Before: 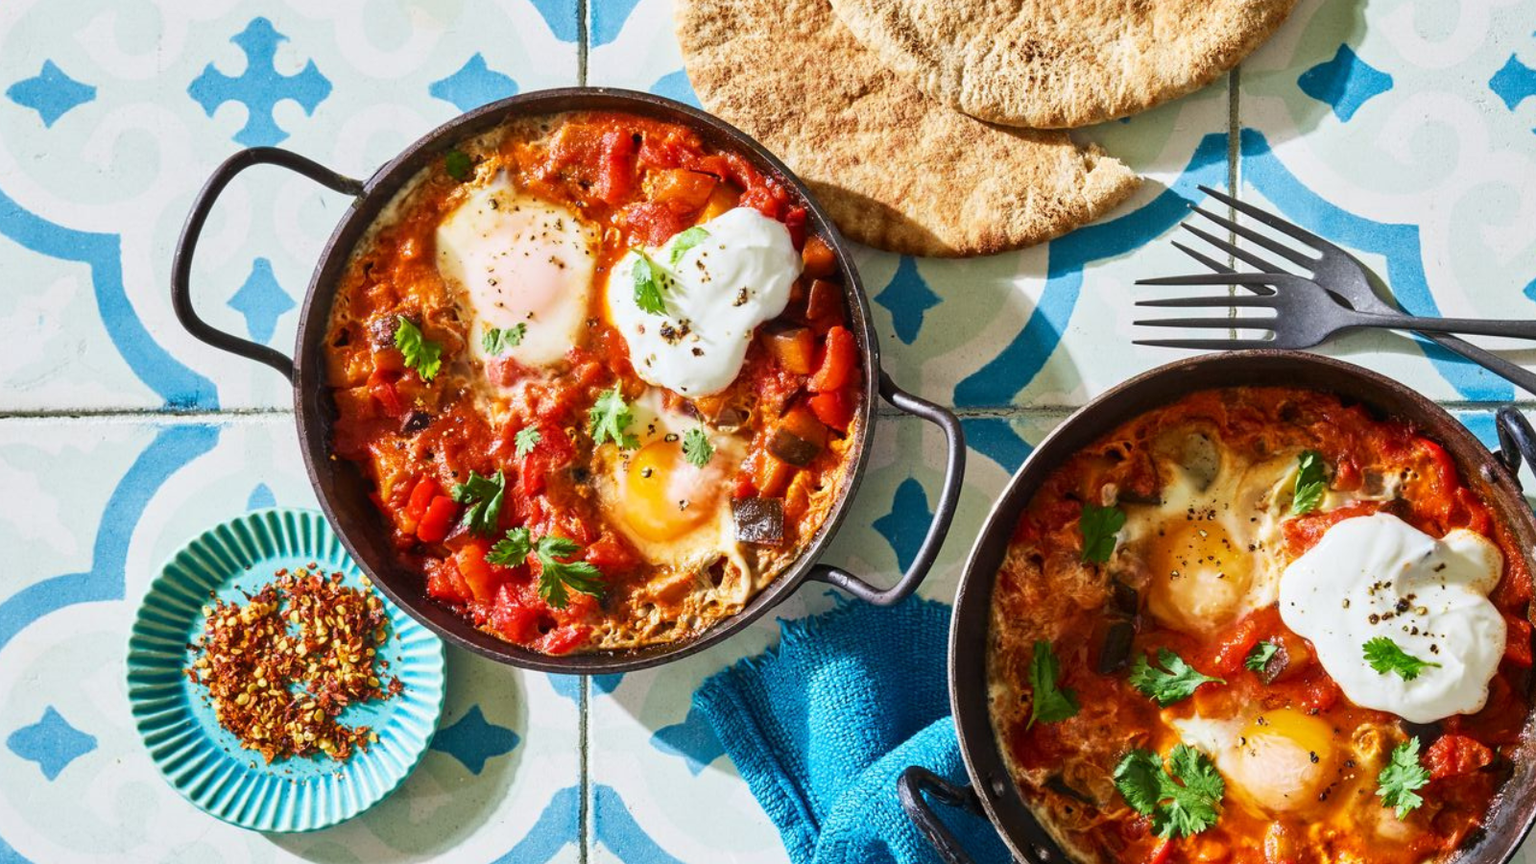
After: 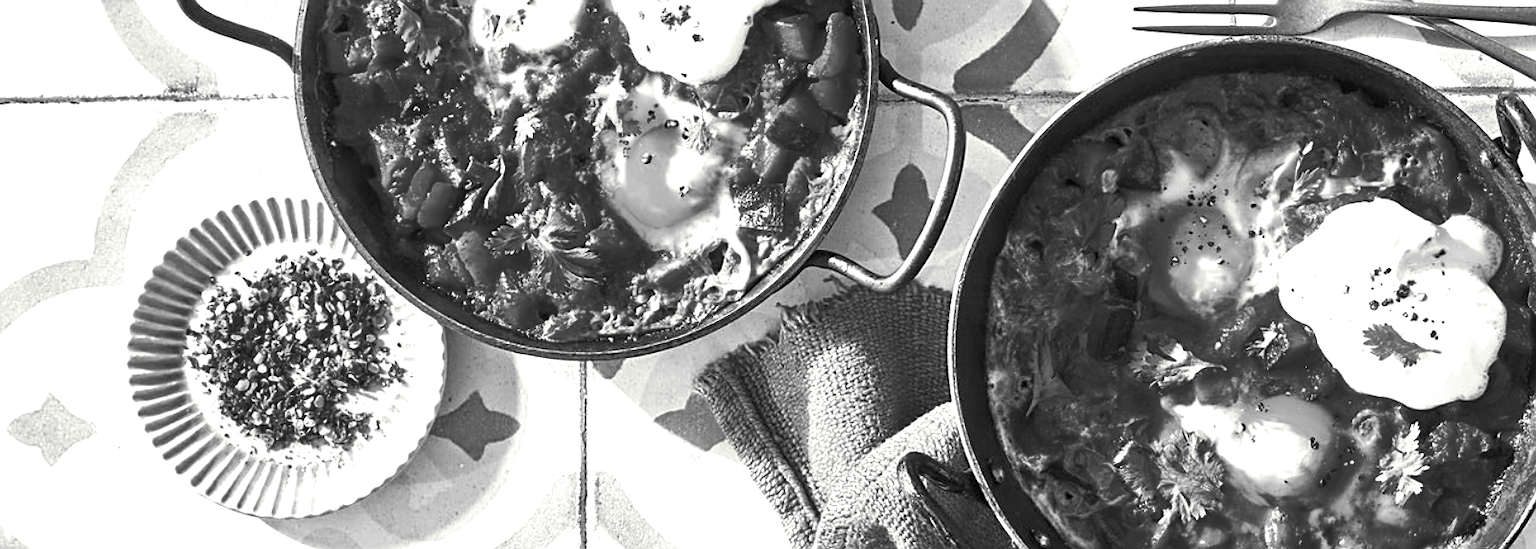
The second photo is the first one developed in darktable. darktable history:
sharpen: on, module defaults
crop and rotate: top 36.435%
split-toning: shadows › saturation 0.61, highlights › saturation 0.58, balance -28.74, compress 87.36%
exposure: black level correction 0, exposure 1.2 EV, compensate exposure bias true, compensate highlight preservation false
monochrome: a -11.7, b 1.62, size 0.5, highlights 0.38
